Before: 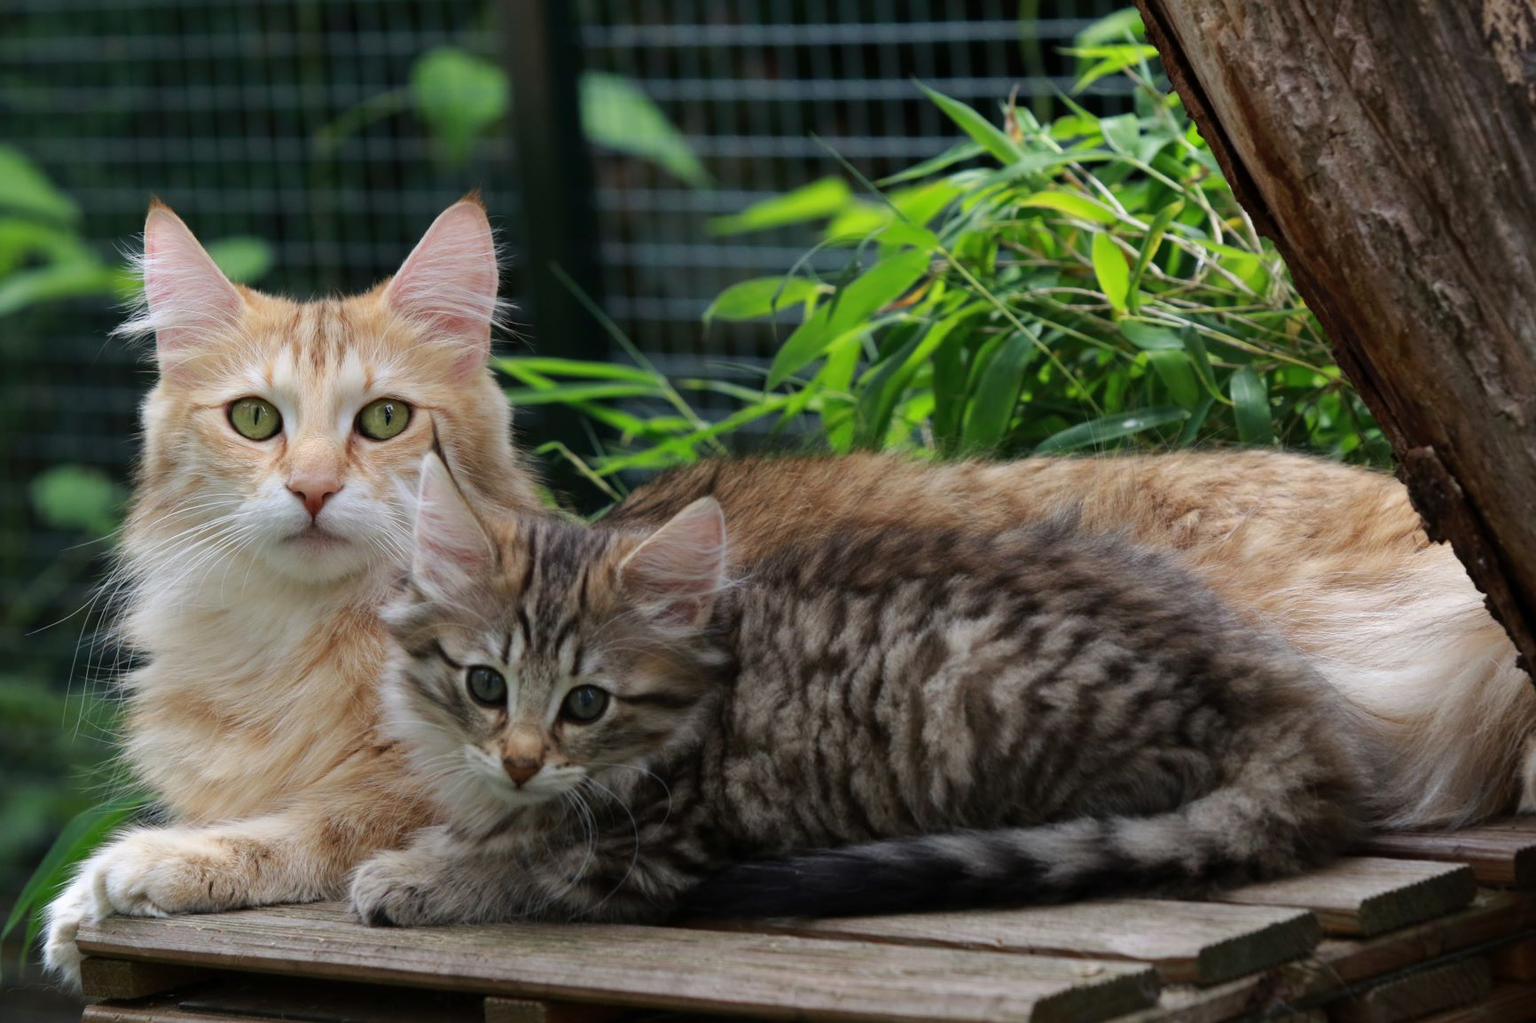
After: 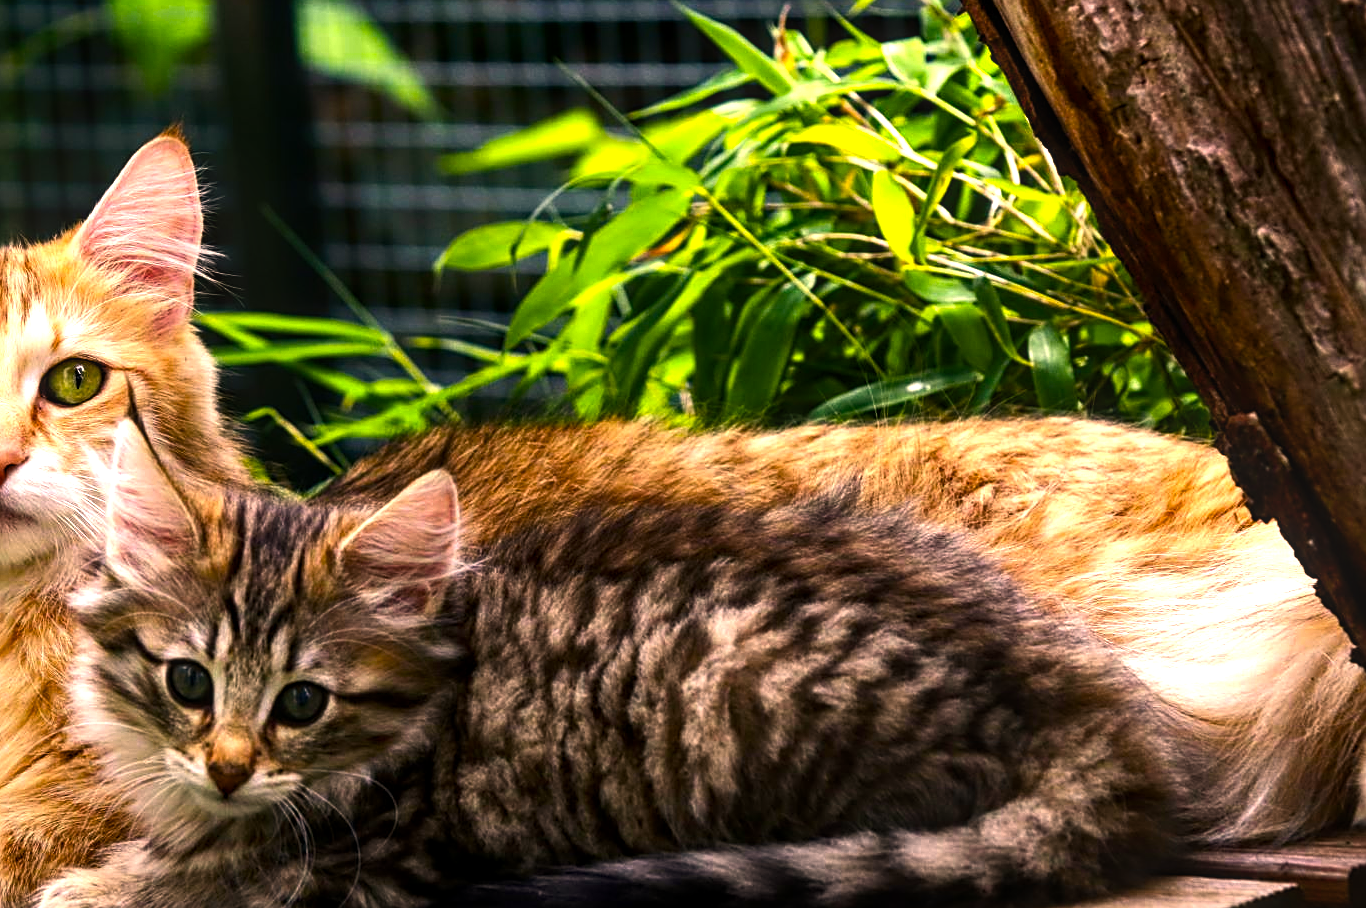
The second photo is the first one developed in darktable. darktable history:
local contrast: on, module defaults
sharpen: on, module defaults
crop and rotate: left 20.74%, top 7.912%, right 0.375%, bottom 13.378%
exposure: exposure 0.2 EV, compensate highlight preservation false
tone equalizer: -8 EV -0.75 EV, -7 EV -0.7 EV, -6 EV -0.6 EV, -5 EV -0.4 EV, -3 EV 0.4 EV, -2 EV 0.6 EV, -1 EV 0.7 EV, +0 EV 0.75 EV, edges refinement/feathering 500, mask exposure compensation -1.57 EV, preserve details no
color correction: highlights a* 17.88, highlights b* 18.79
color balance rgb: linear chroma grading › global chroma 9%, perceptual saturation grading › global saturation 36%, perceptual saturation grading › shadows 35%, perceptual brilliance grading › global brilliance 15%, perceptual brilliance grading › shadows -35%, global vibrance 15%
